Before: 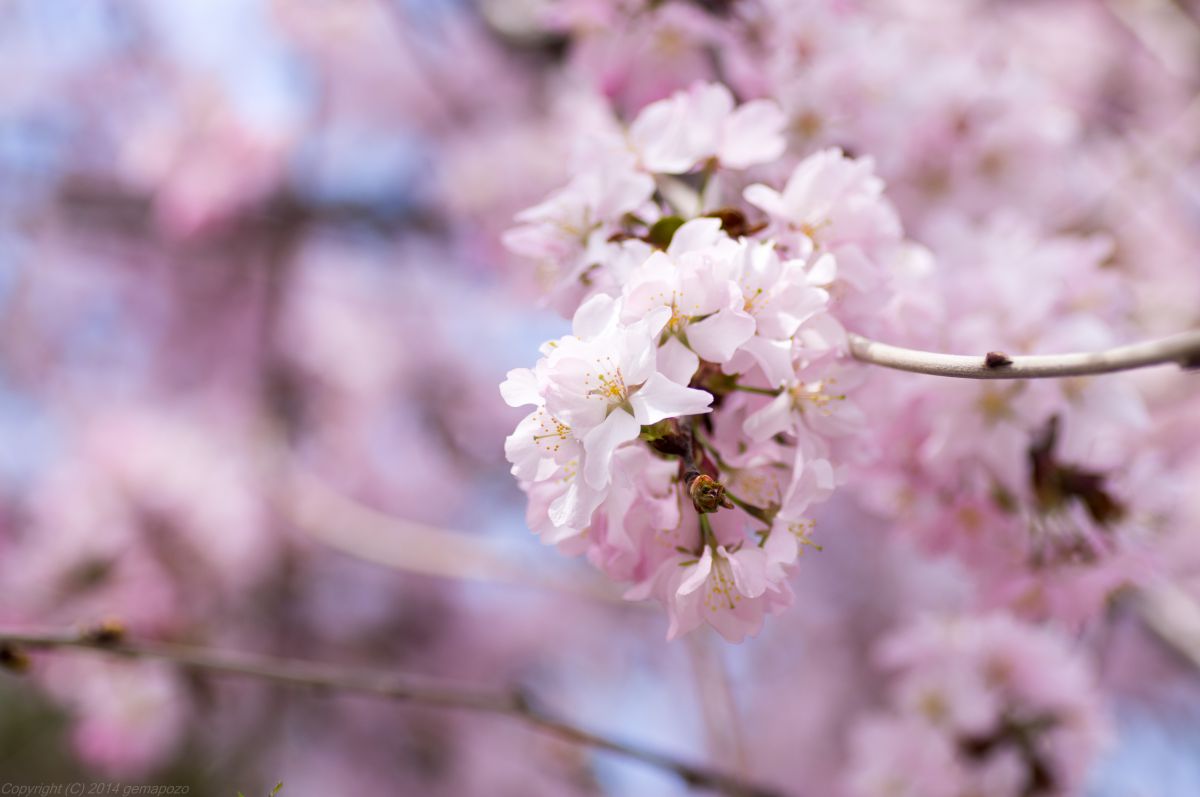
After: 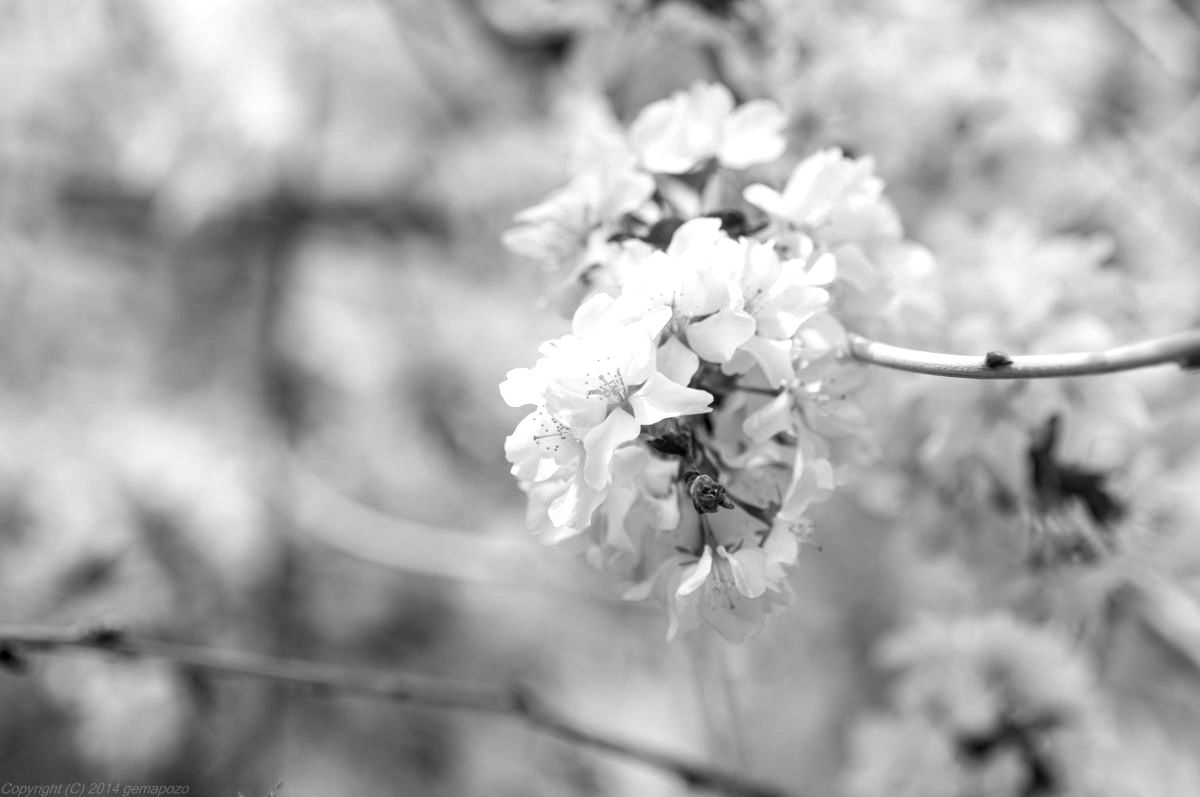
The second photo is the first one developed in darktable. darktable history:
color correction: saturation 0.99
local contrast: on, module defaults
exposure: exposure 0.496 EV, compensate highlight preservation false
monochrome: a -92.57, b 58.91
